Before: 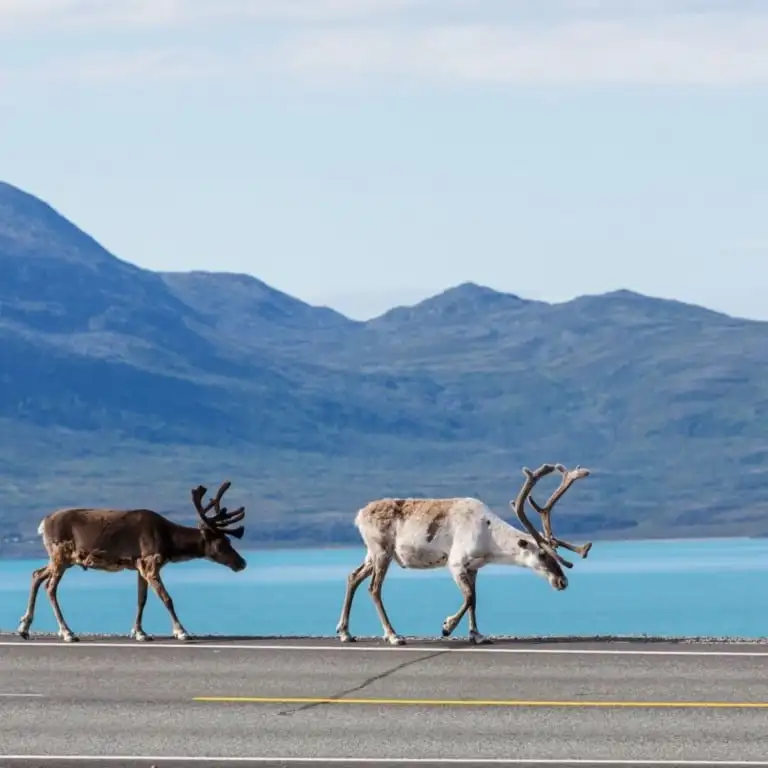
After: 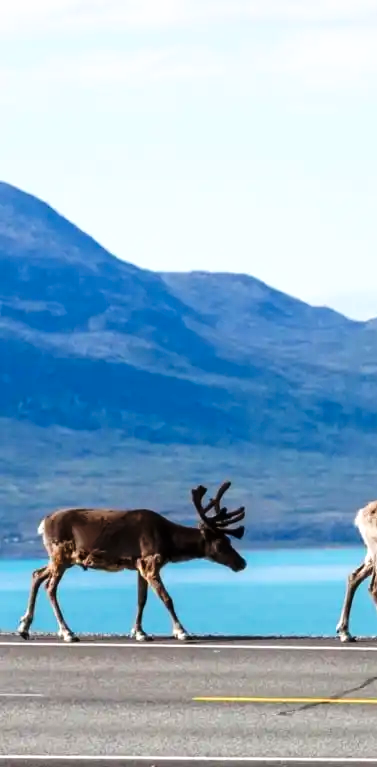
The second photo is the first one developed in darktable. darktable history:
tone curve: curves: ch0 [(0, 0) (0.003, 0.002) (0.011, 0.006) (0.025, 0.014) (0.044, 0.025) (0.069, 0.039) (0.1, 0.056) (0.136, 0.082) (0.177, 0.116) (0.224, 0.163) (0.277, 0.233) (0.335, 0.311) (0.399, 0.396) (0.468, 0.488) (0.543, 0.588) (0.623, 0.695) (0.709, 0.809) (0.801, 0.912) (0.898, 0.997) (1, 1)], preserve colors none
crop and rotate: left 0%, top 0%, right 50.845%
